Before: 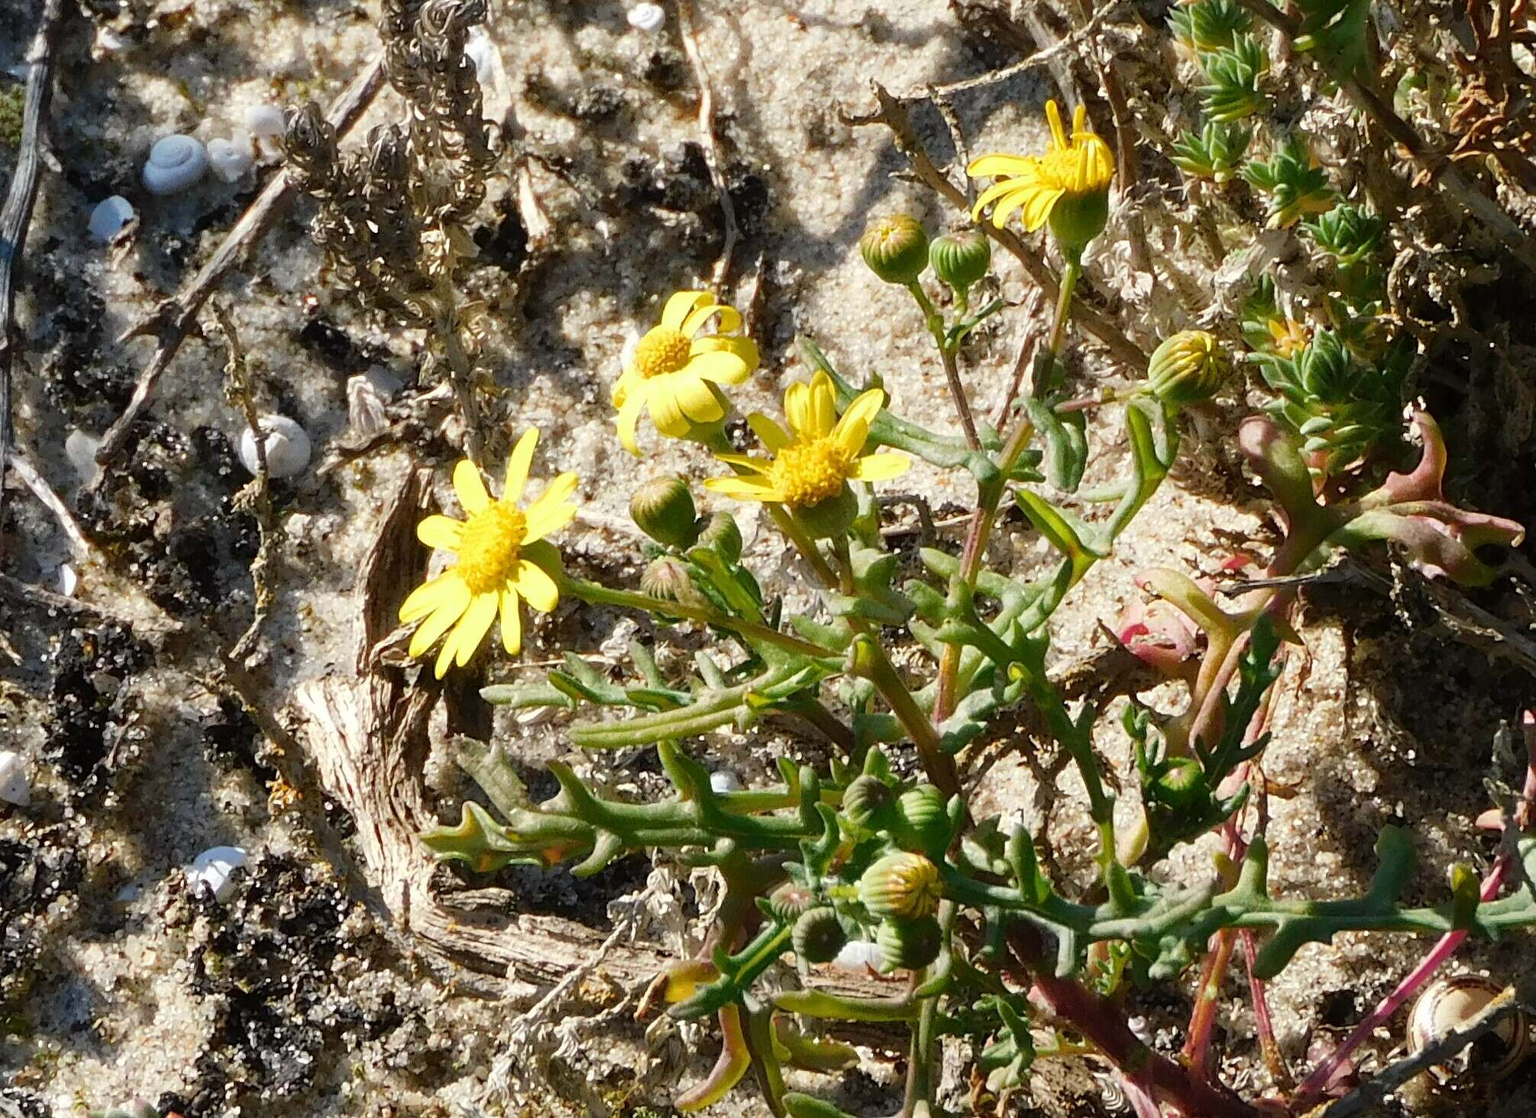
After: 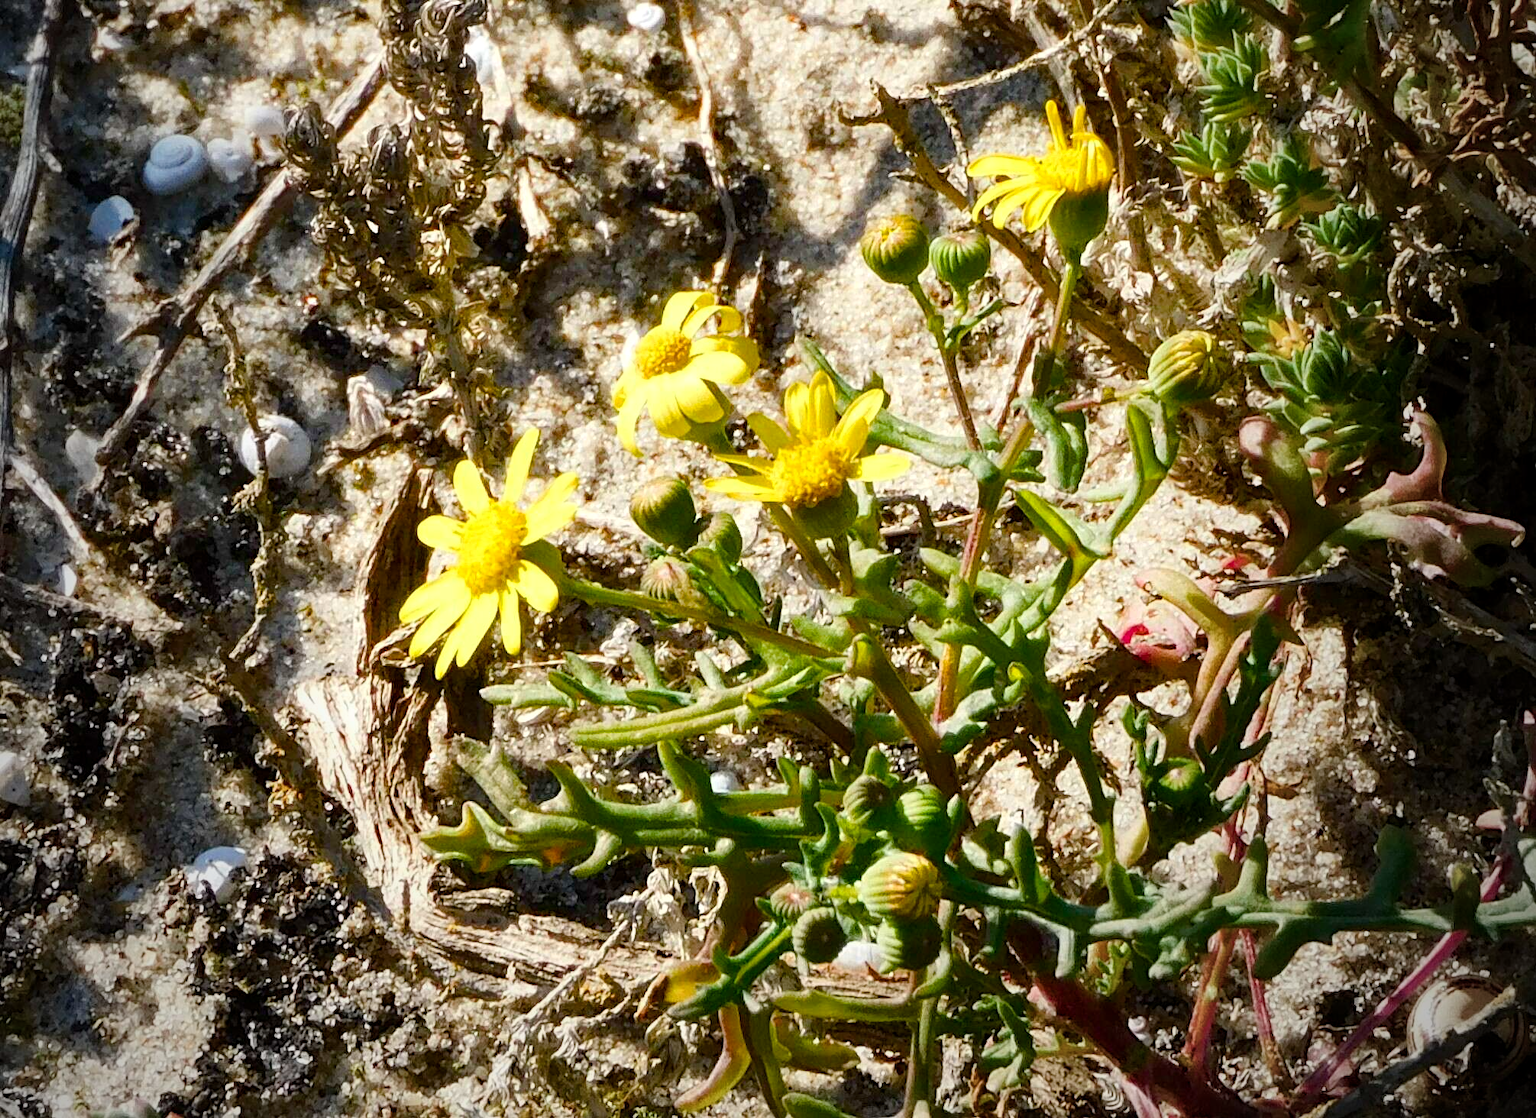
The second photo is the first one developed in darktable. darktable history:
color balance rgb: perceptual saturation grading › global saturation 35%, perceptual saturation grading › highlights -25%, perceptual saturation grading › shadows 50%
contrast brightness saturation: contrast 0.15, brightness 0.05
local contrast: highlights 100%, shadows 100%, detail 120%, midtone range 0.2
vignetting: fall-off start 72.14%, fall-off radius 108.07%, brightness -0.713, saturation -0.488, center (-0.054, -0.359), width/height ratio 0.729
